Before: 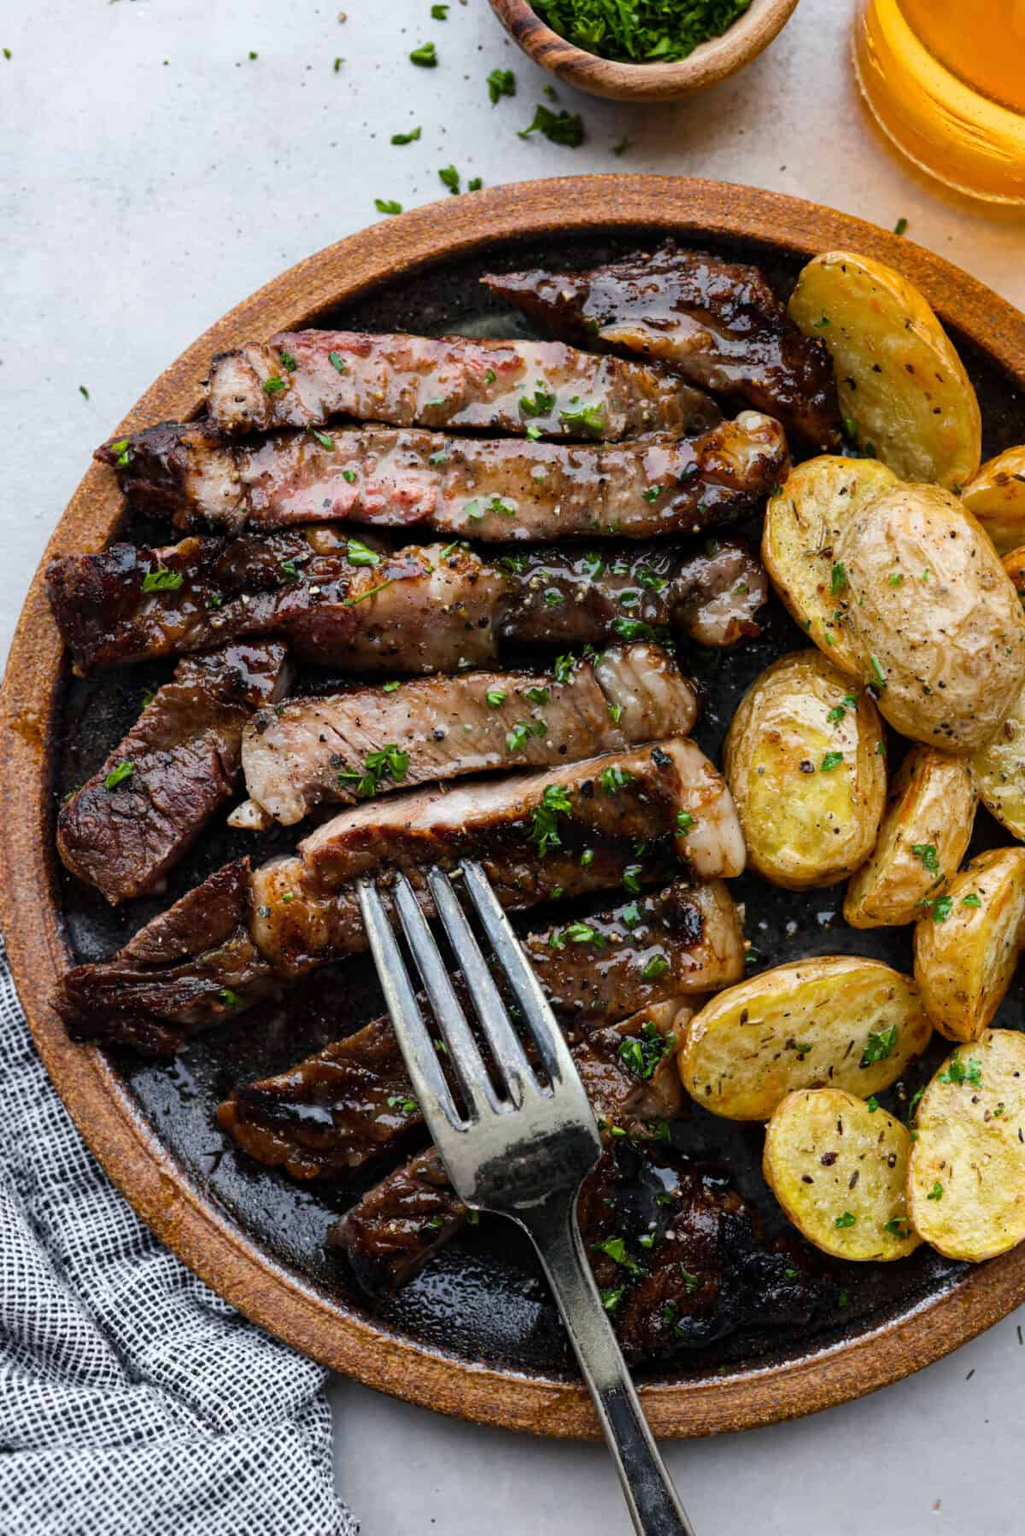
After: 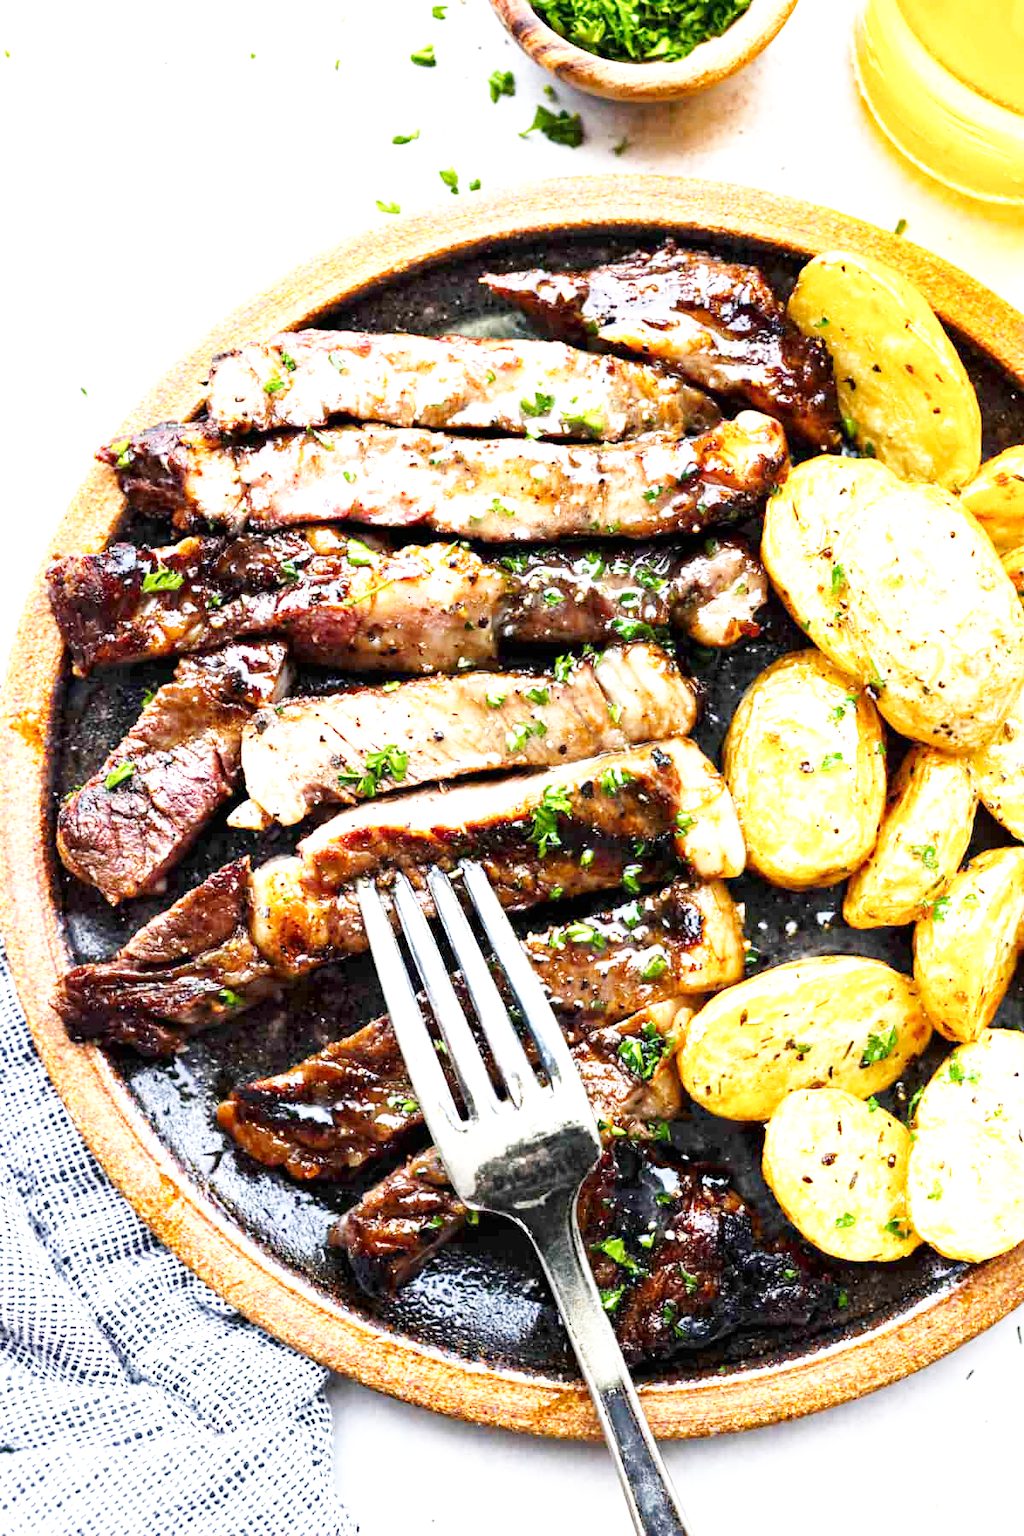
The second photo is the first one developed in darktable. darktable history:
base curve: curves: ch0 [(0, 0) (0.005, 0.002) (0.15, 0.3) (0.4, 0.7) (0.75, 0.95) (1, 1)], preserve colors none
exposure: black level correction 0, exposure 1.741 EV, compensate exposure bias true, compensate highlight preservation false
